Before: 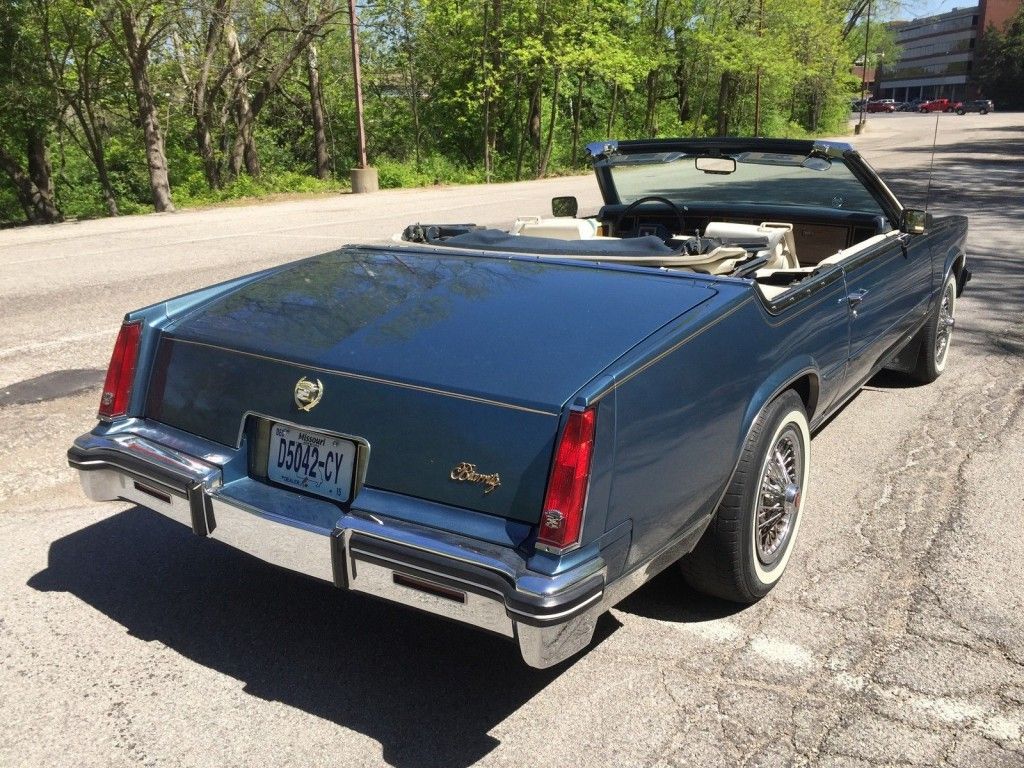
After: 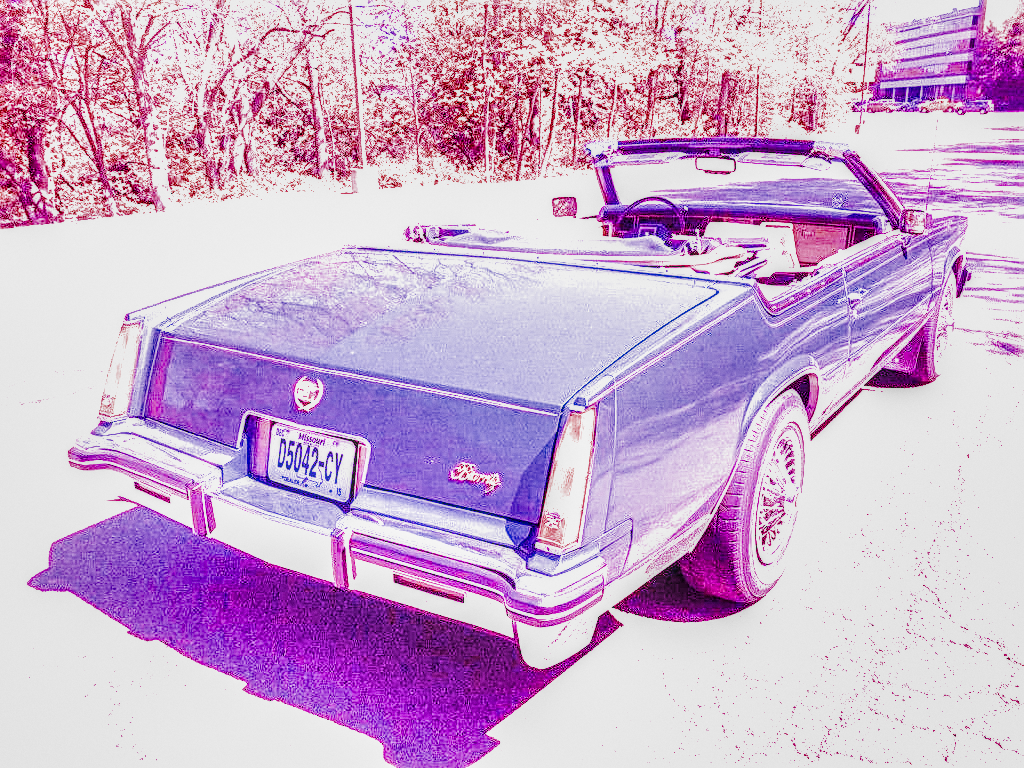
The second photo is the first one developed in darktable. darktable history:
grain: coarseness 0.09 ISO, strength 10%
tone equalizer: on, module defaults
filmic rgb: black relative exposure -5 EV, hardness 2.88, contrast 1.3, highlights saturation mix -30%
sharpen: on, module defaults
local contrast: highlights 20%, detail 150%
shadows and highlights: white point adjustment 1, soften with gaussian
contrast brightness saturation: contrast -0.15, brightness 0.05, saturation -0.12
white balance: red 8, blue 8
